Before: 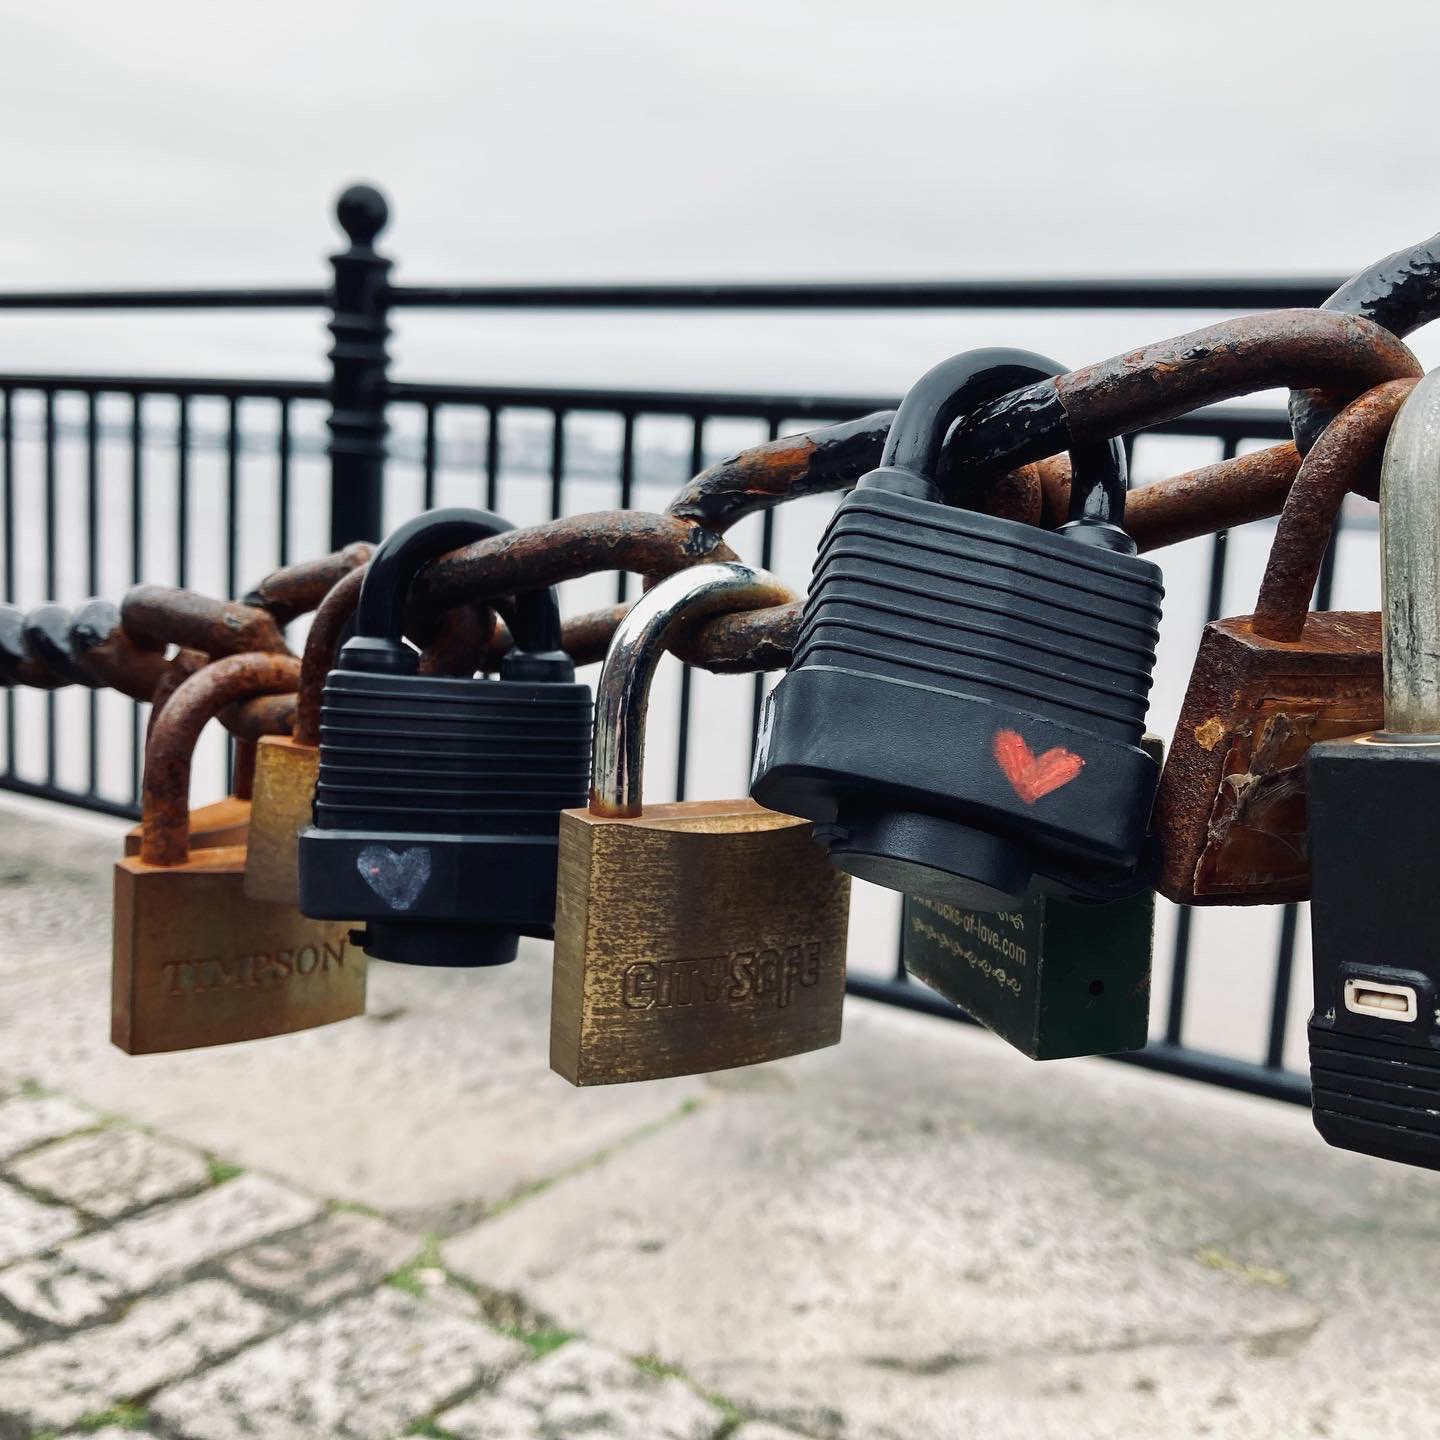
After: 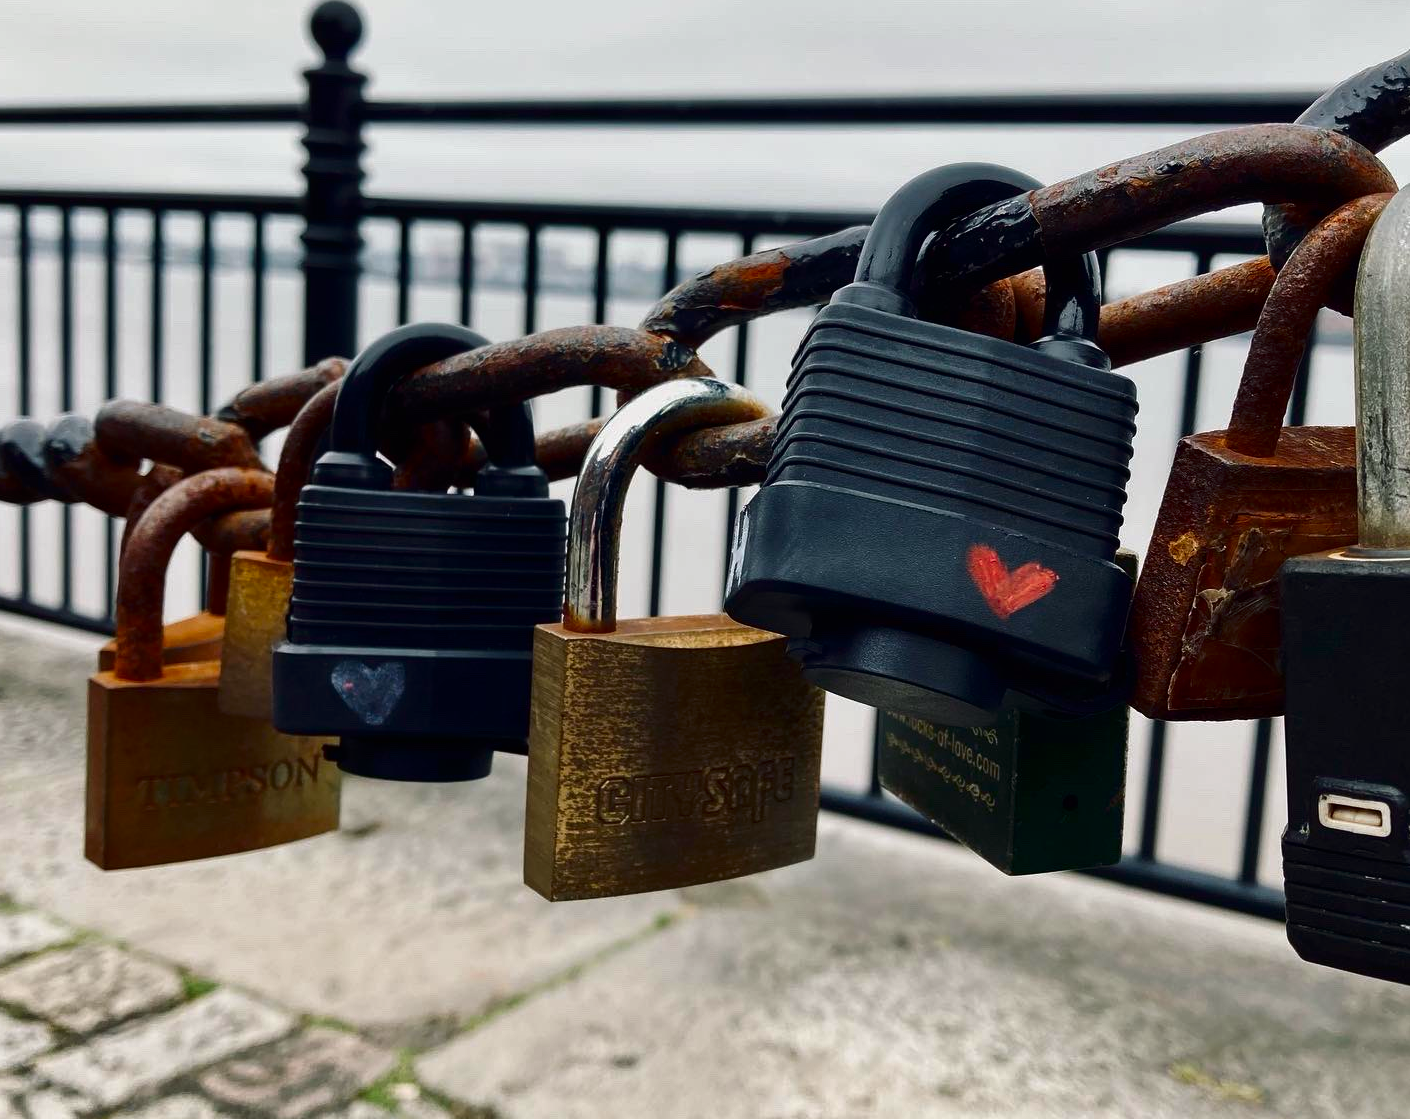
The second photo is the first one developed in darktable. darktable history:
crop and rotate: left 1.852%, top 12.876%, right 0.172%, bottom 9.391%
color balance rgb: power › chroma 0.228%, power › hue 60.04°, perceptual saturation grading › global saturation 4.785%, global vibrance 20%
contrast brightness saturation: brightness -0.212, saturation 0.075
